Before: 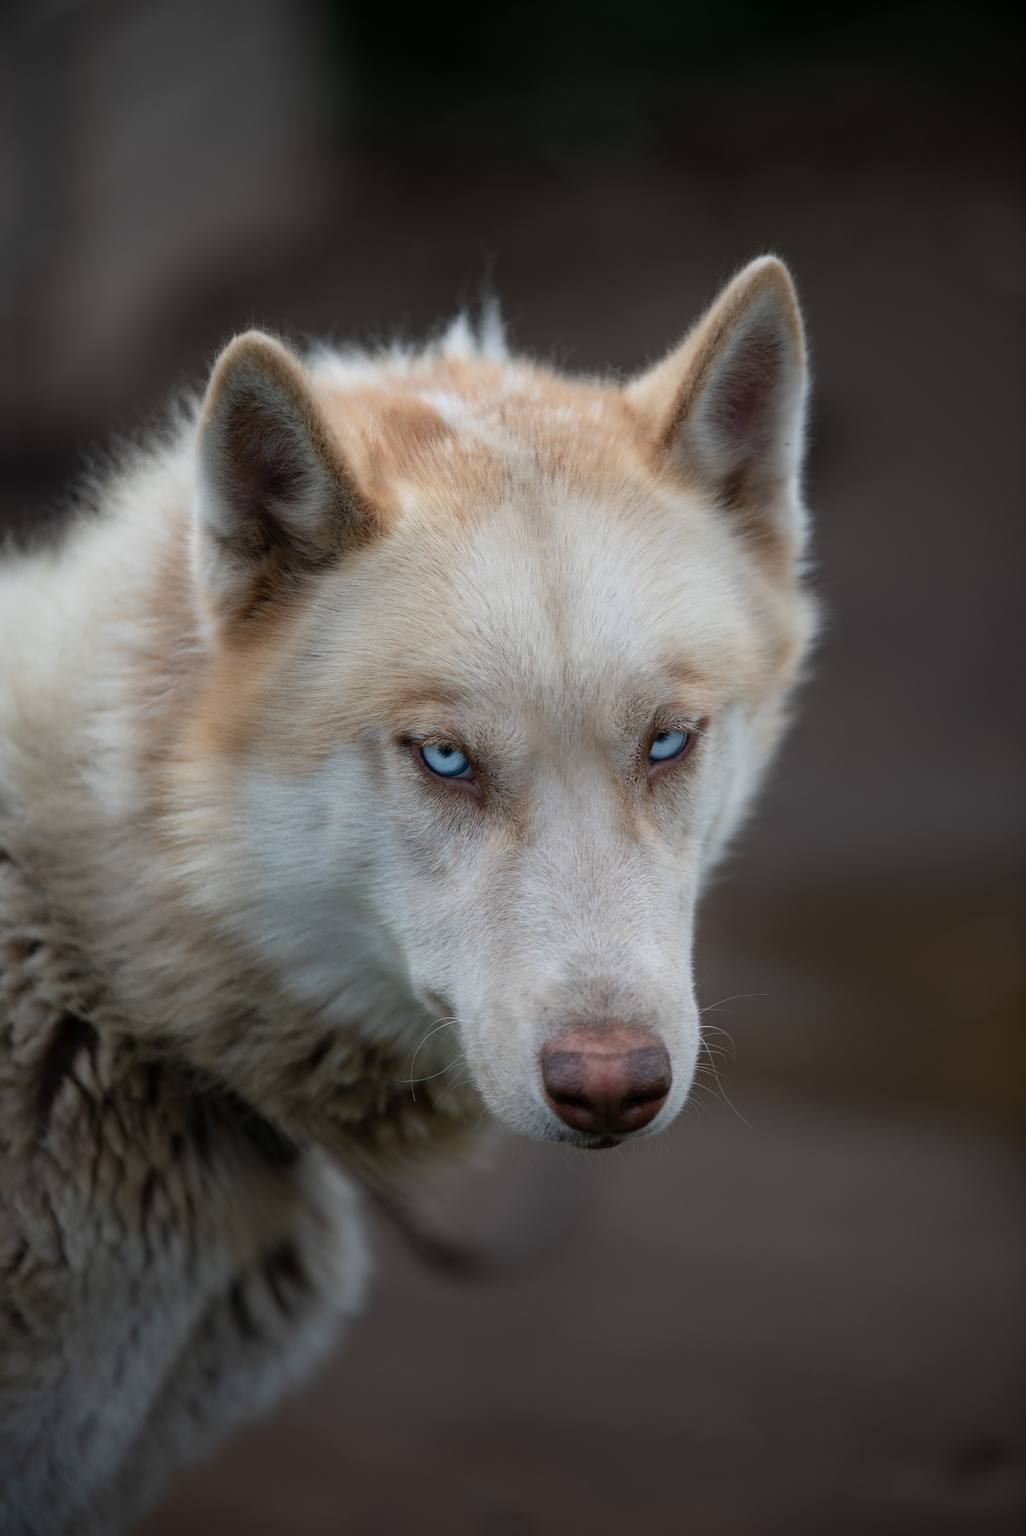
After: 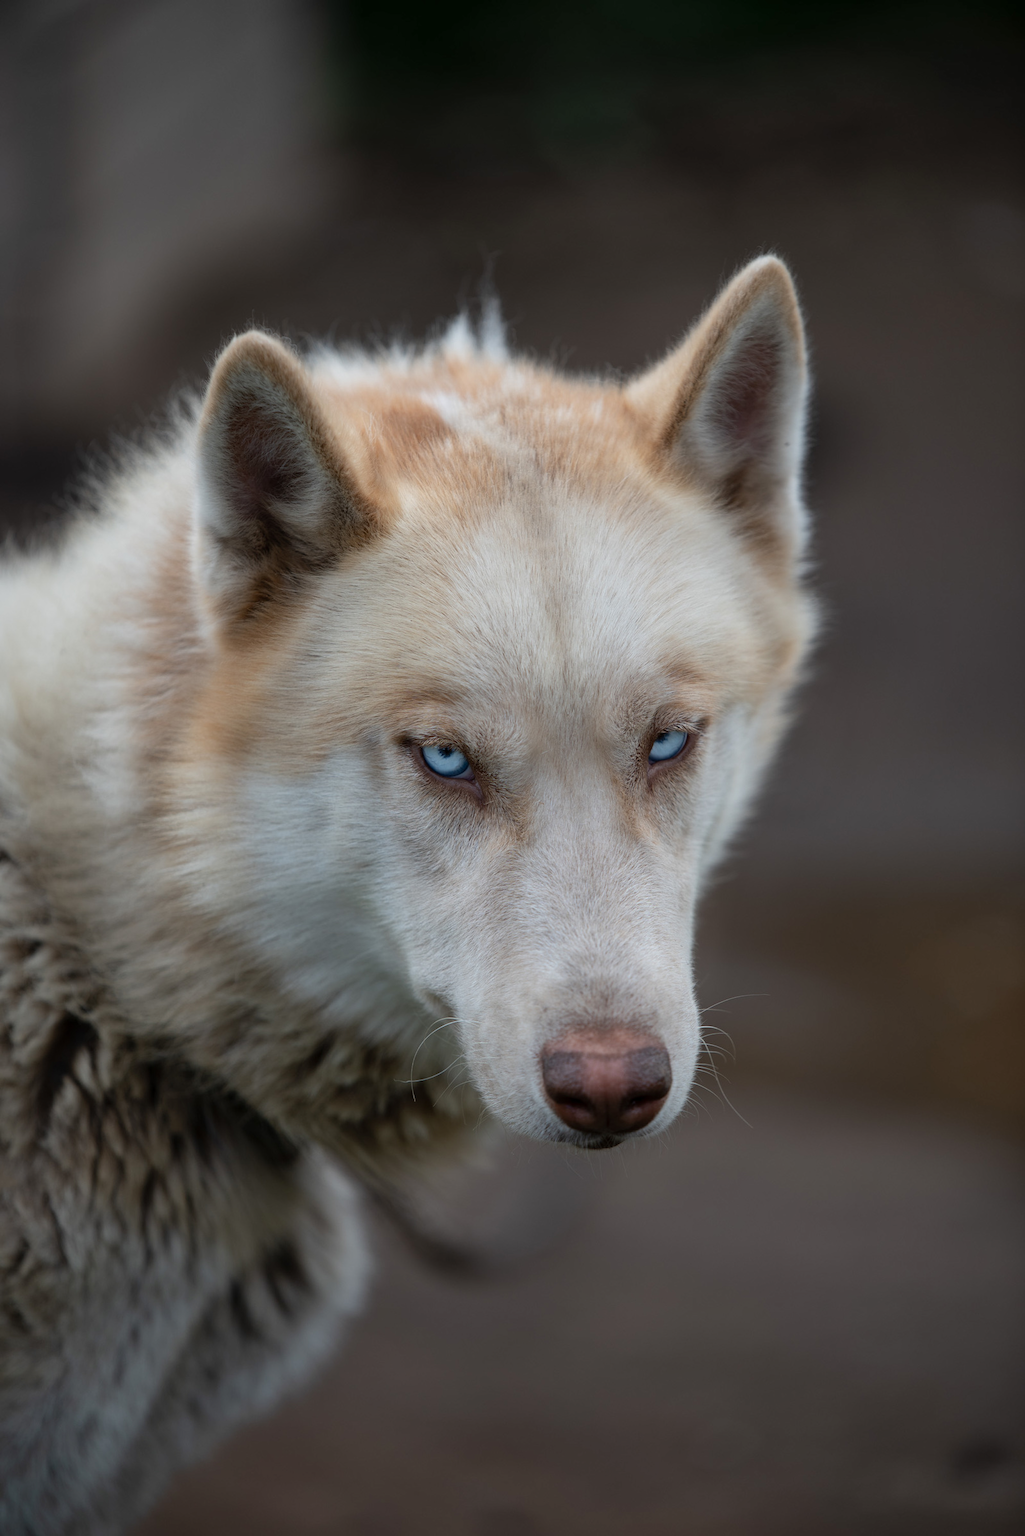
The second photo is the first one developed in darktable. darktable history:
shadows and highlights: shadows 36.83, highlights -27.9, shadows color adjustment 97.67%, soften with gaussian
